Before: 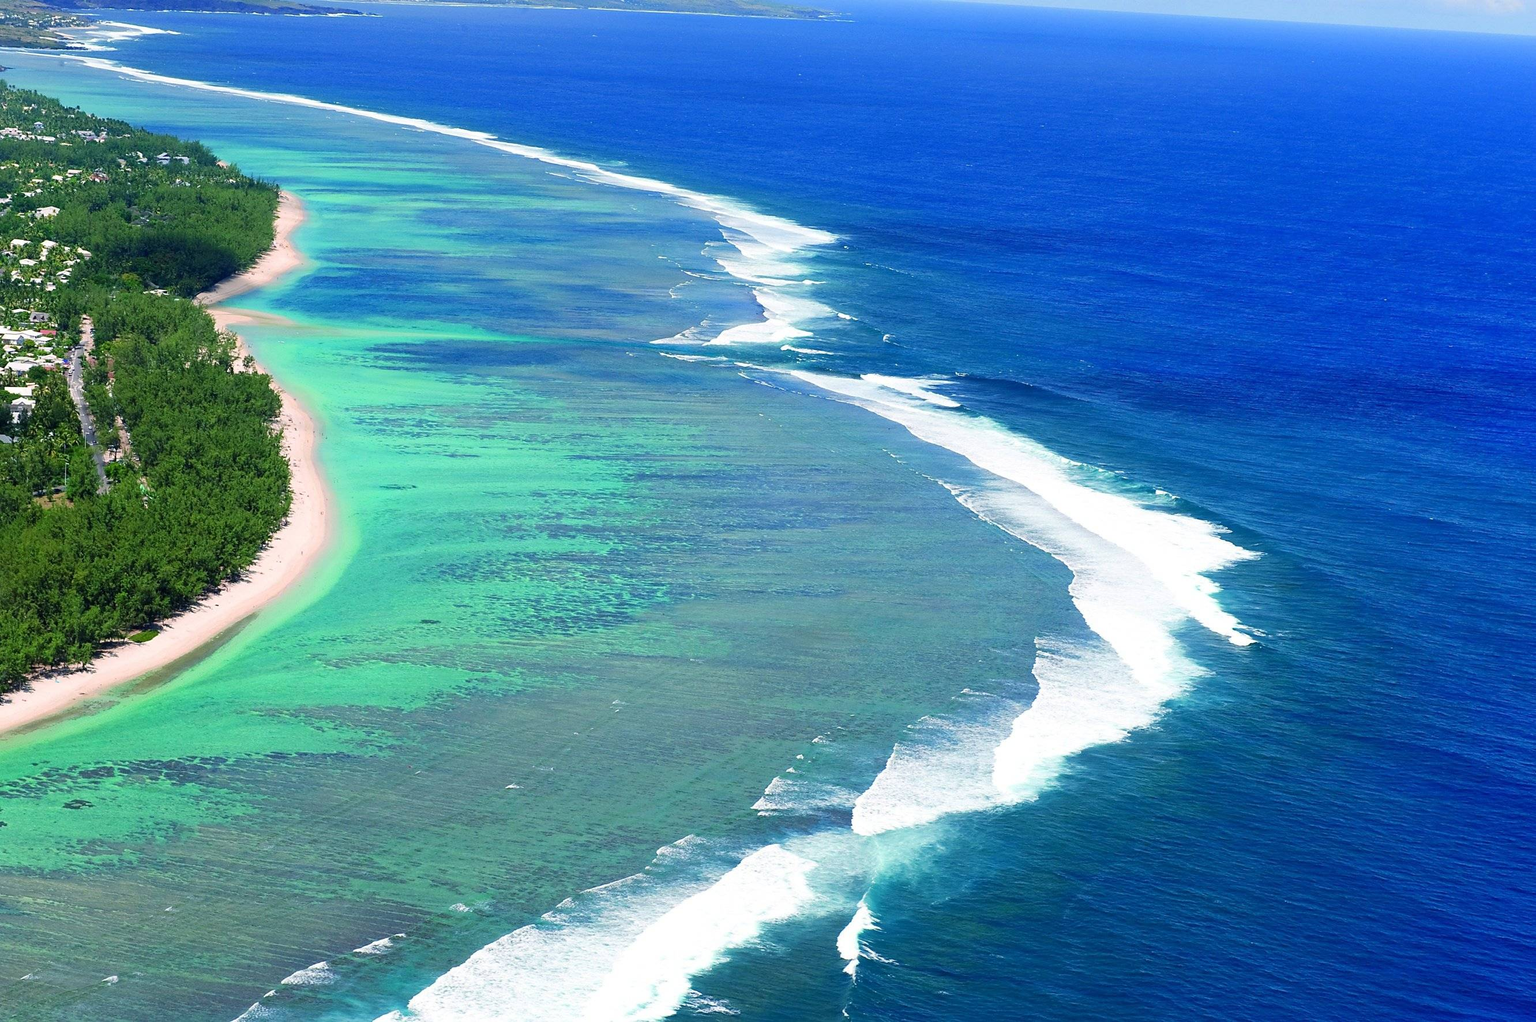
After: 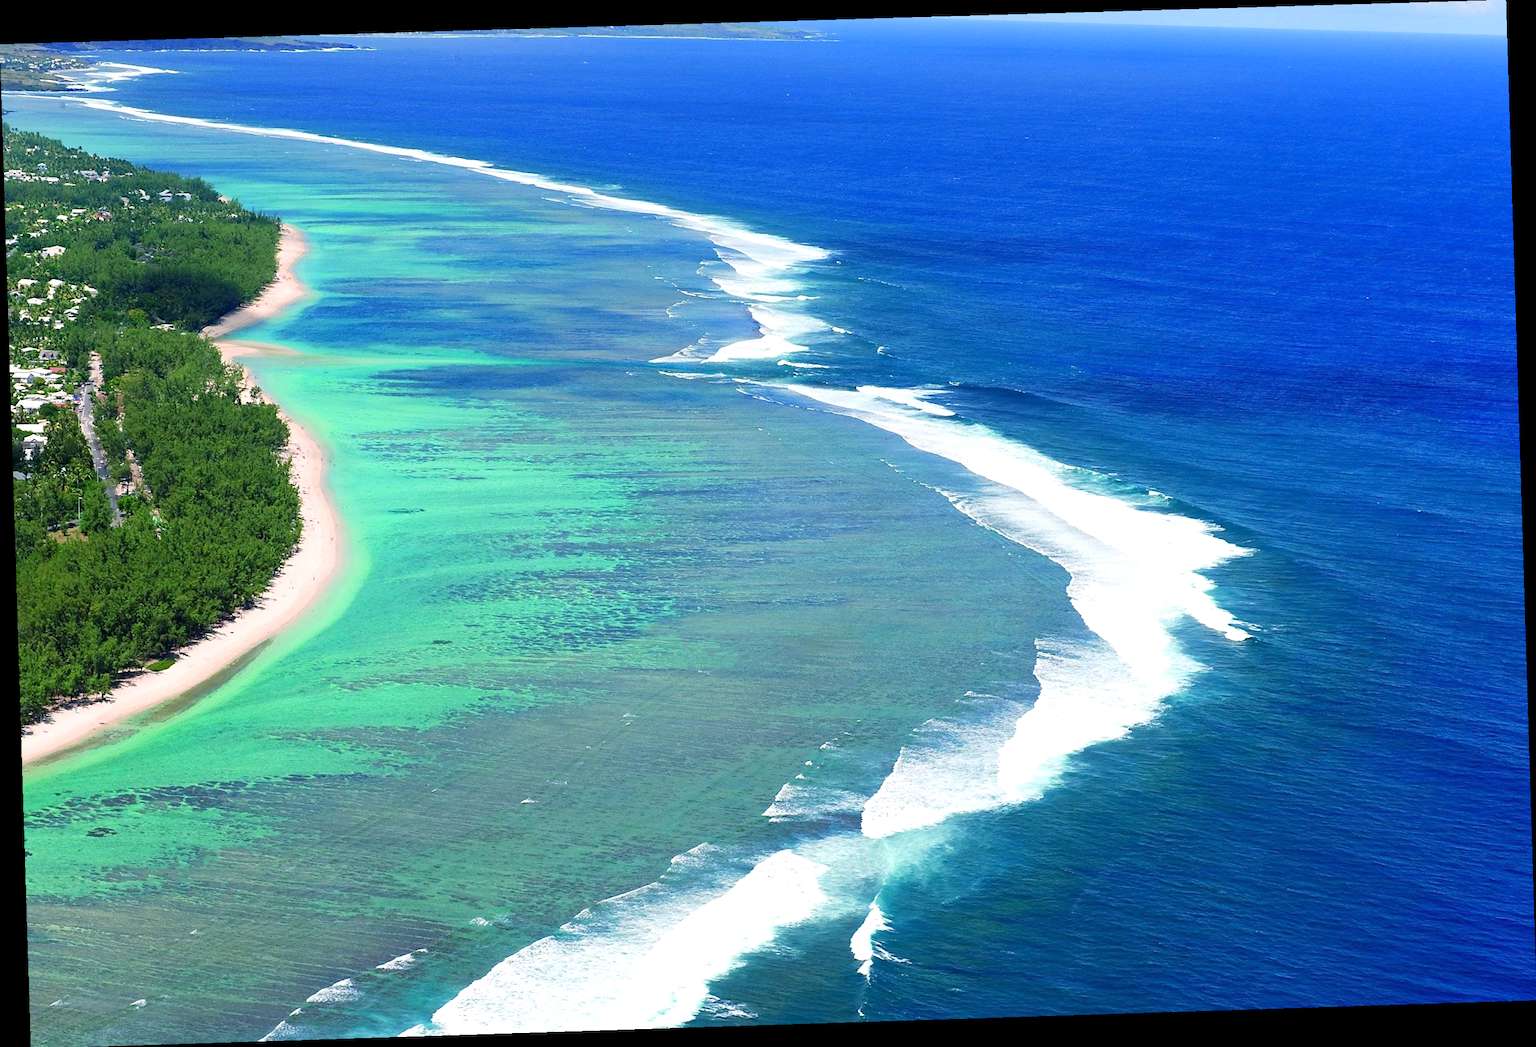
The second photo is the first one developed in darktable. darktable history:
rotate and perspective: rotation -1.77°, lens shift (horizontal) 0.004, automatic cropping off
exposure: exposure 0.15 EV, compensate highlight preservation false
